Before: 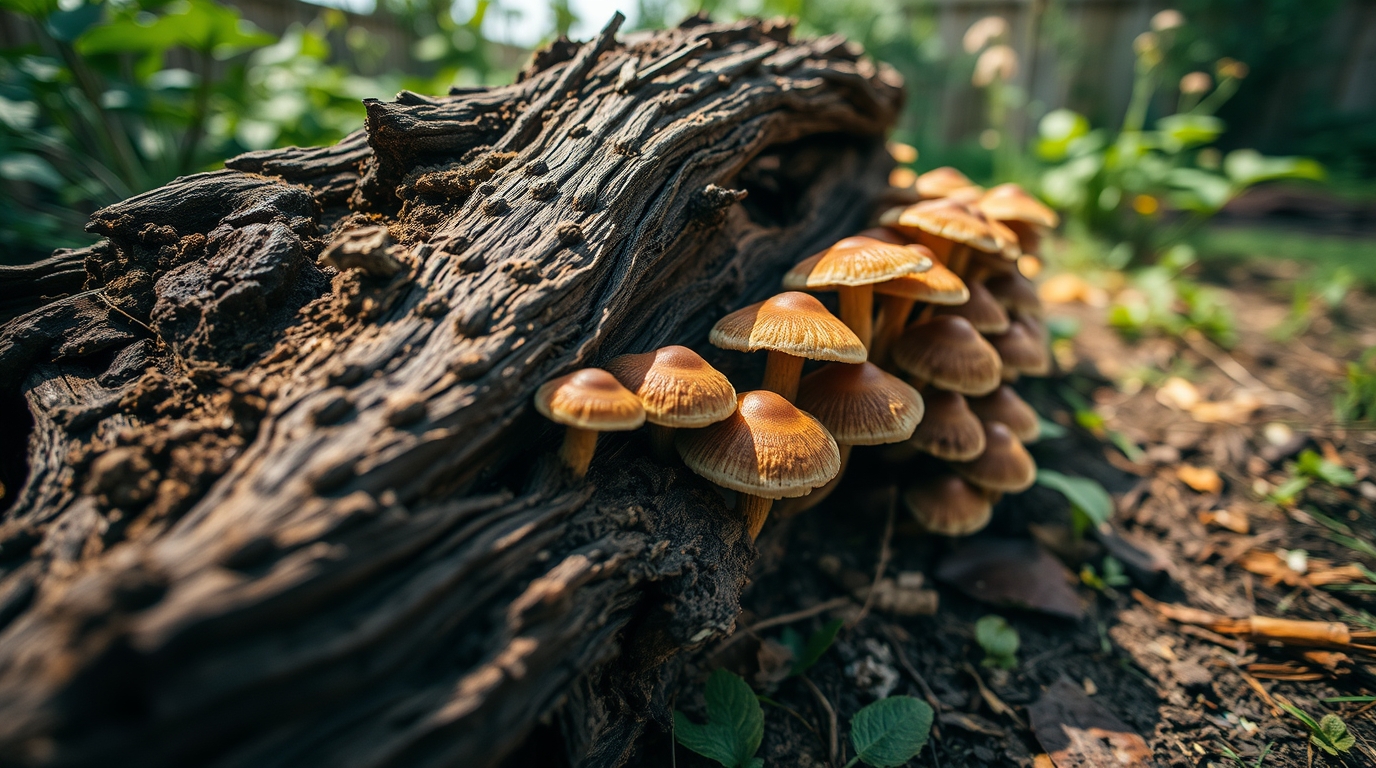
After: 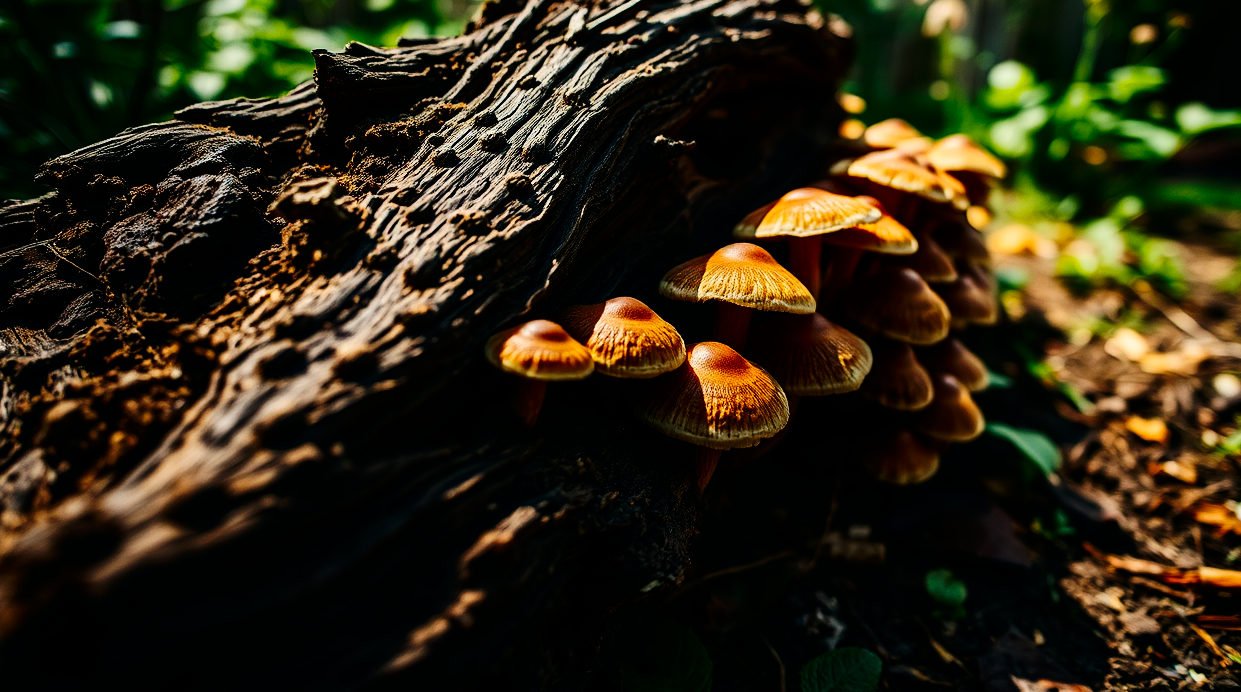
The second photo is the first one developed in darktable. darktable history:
crop: left 3.714%, top 6.502%, right 6.034%, bottom 3.305%
contrast brightness saturation: contrast 0.219, brightness -0.19, saturation 0.24
tone curve: curves: ch0 [(0, 0) (0.106, 0.026) (0.275, 0.155) (0.392, 0.314) (0.513, 0.481) (0.657, 0.667) (1, 1)]; ch1 [(0, 0) (0.5, 0.511) (0.536, 0.579) (0.587, 0.69) (1, 1)]; ch2 [(0, 0) (0.5, 0.5) (0.55, 0.552) (0.625, 0.699) (1, 1)], preserve colors none
